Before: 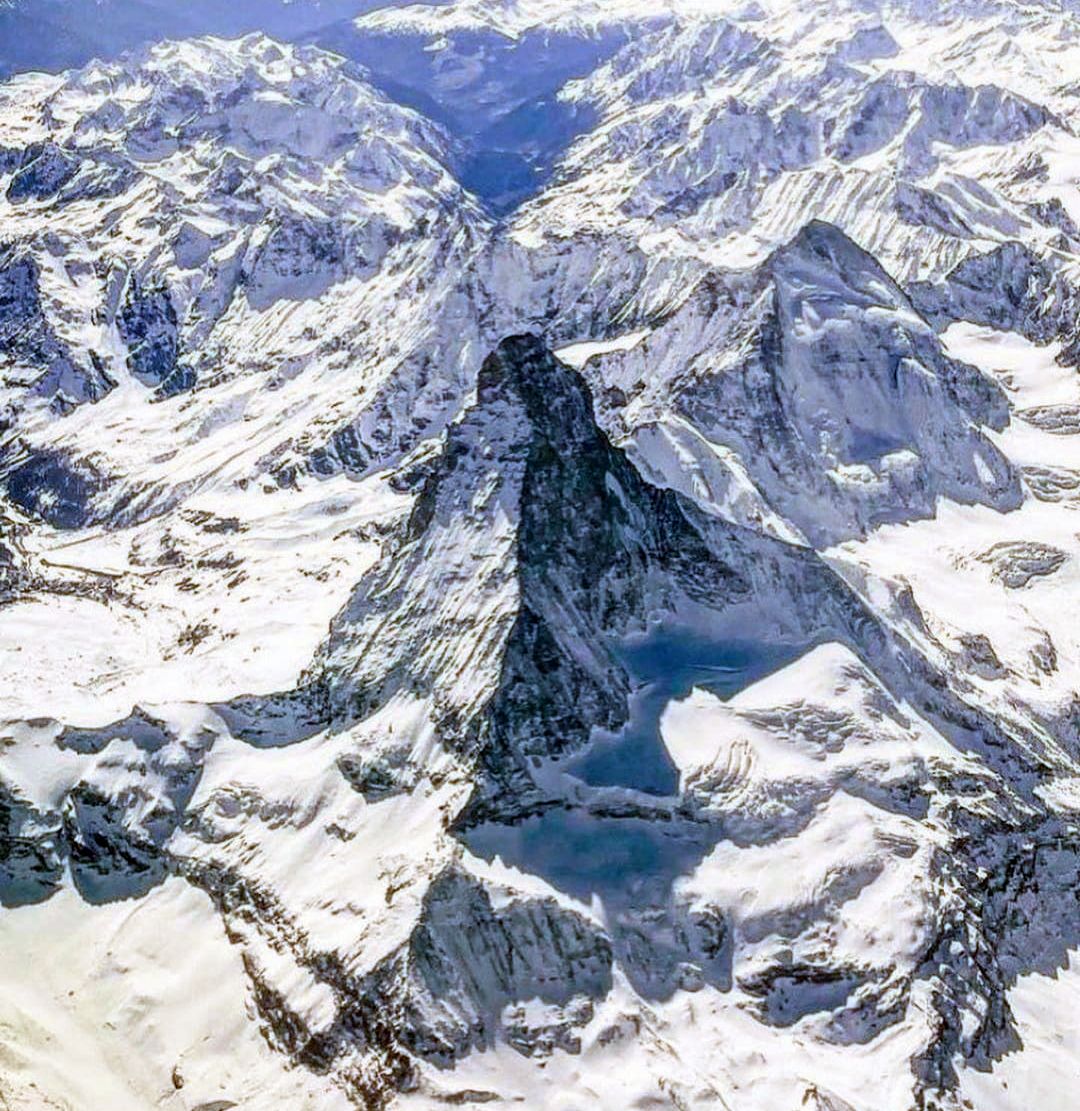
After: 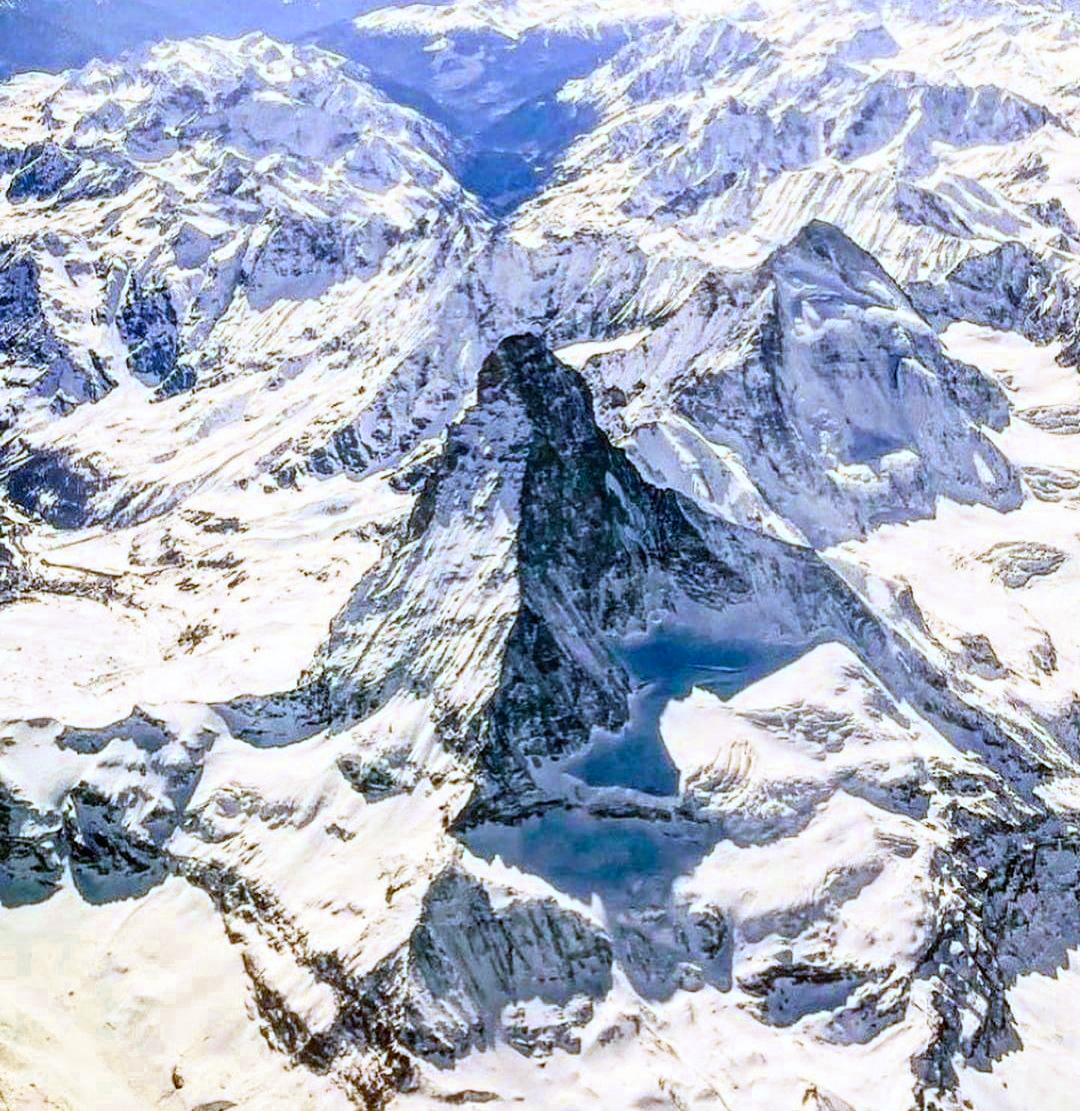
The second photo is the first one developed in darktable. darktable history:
contrast brightness saturation: contrast 0.2, brightness 0.16, saturation 0.22
color zones: curves: ch0 [(0.11, 0.396) (0.195, 0.36) (0.25, 0.5) (0.303, 0.412) (0.357, 0.544) (0.75, 0.5) (0.967, 0.328)]; ch1 [(0, 0.468) (0.112, 0.512) (0.202, 0.6) (0.25, 0.5) (0.307, 0.352) (0.357, 0.544) (0.75, 0.5) (0.963, 0.524)]
